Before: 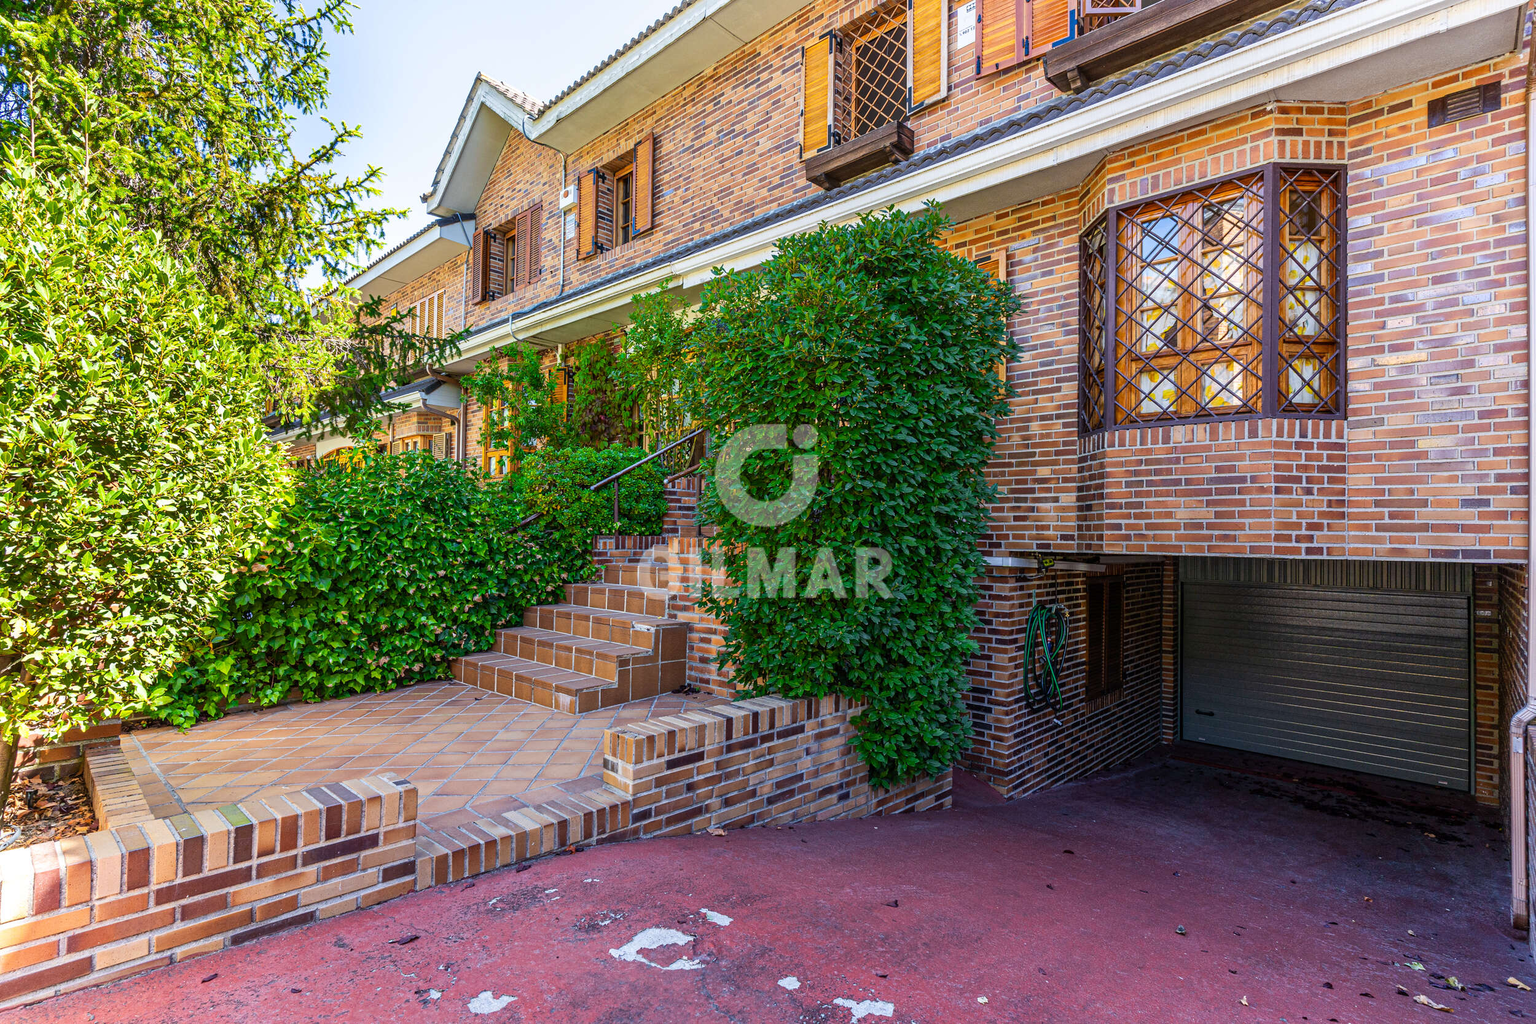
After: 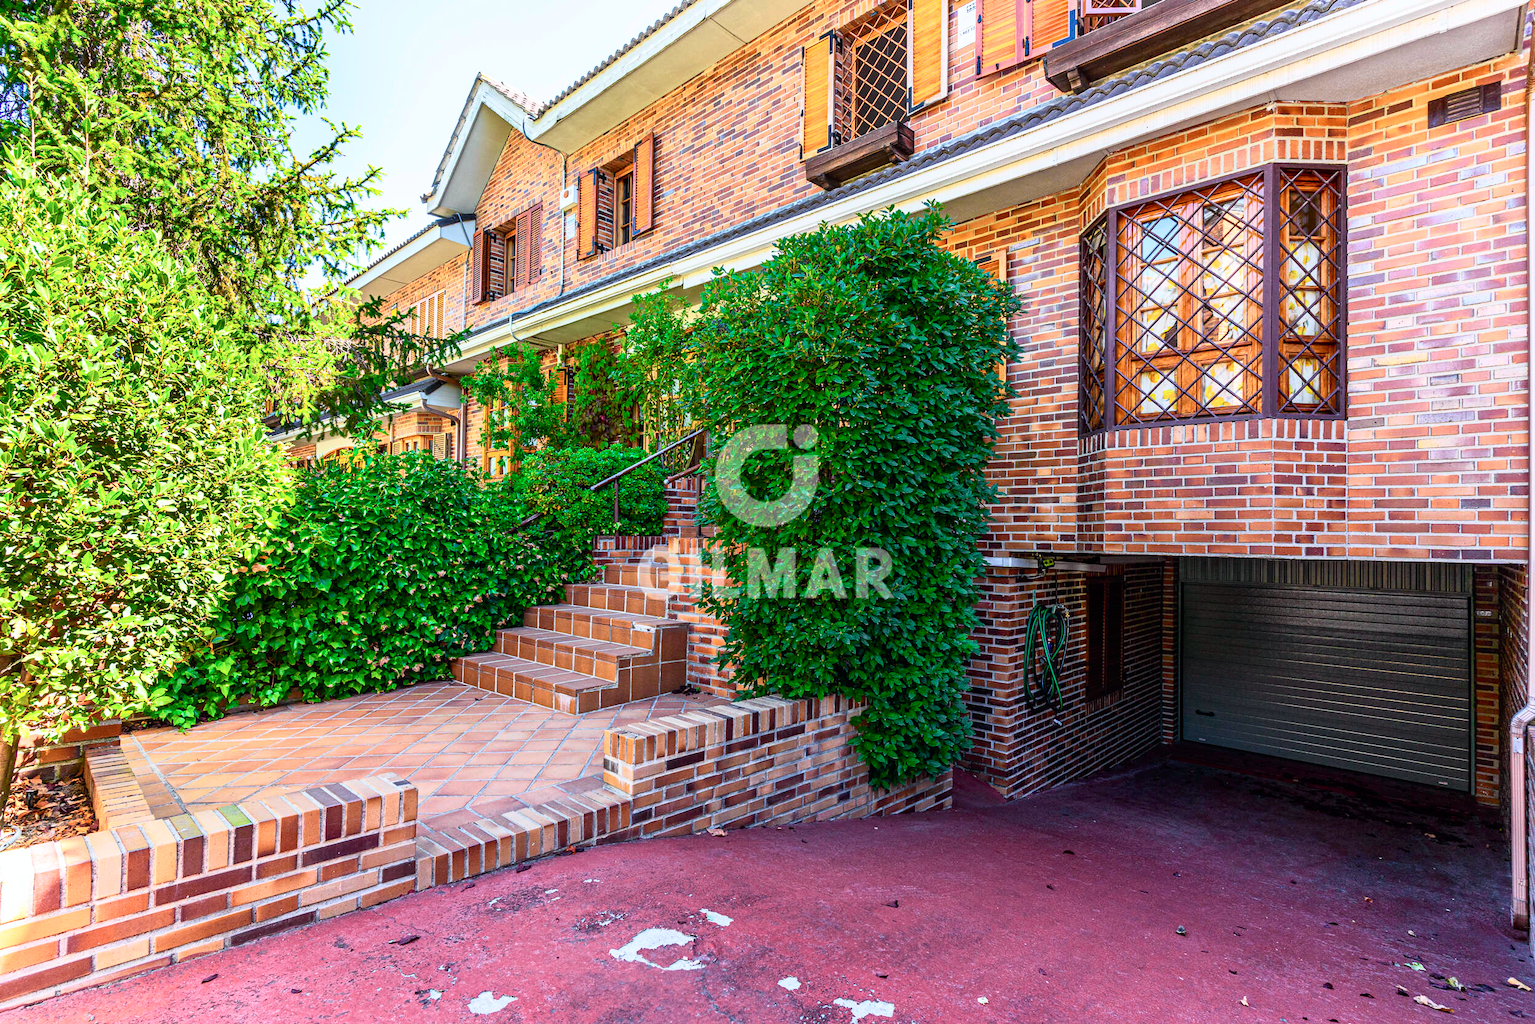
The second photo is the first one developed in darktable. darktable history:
tone curve: curves: ch0 [(0, 0) (0.051, 0.027) (0.096, 0.071) (0.241, 0.247) (0.455, 0.52) (0.594, 0.692) (0.715, 0.845) (0.84, 0.936) (1, 1)]; ch1 [(0, 0) (0.1, 0.038) (0.318, 0.243) (0.399, 0.351) (0.478, 0.469) (0.499, 0.499) (0.534, 0.549) (0.565, 0.605) (0.601, 0.644) (0.666, 0.701) (1, 1)]; ch2 [(0, 0) (0.453, 0.45) (0.479, 0.483) (0.504, 0.499) (0.52, 0.508) (0.561, 0.573) (0.592, 0.617) (0.824, 0.815) (1, 1)], color space Lab, independent channels, preserve colors none
